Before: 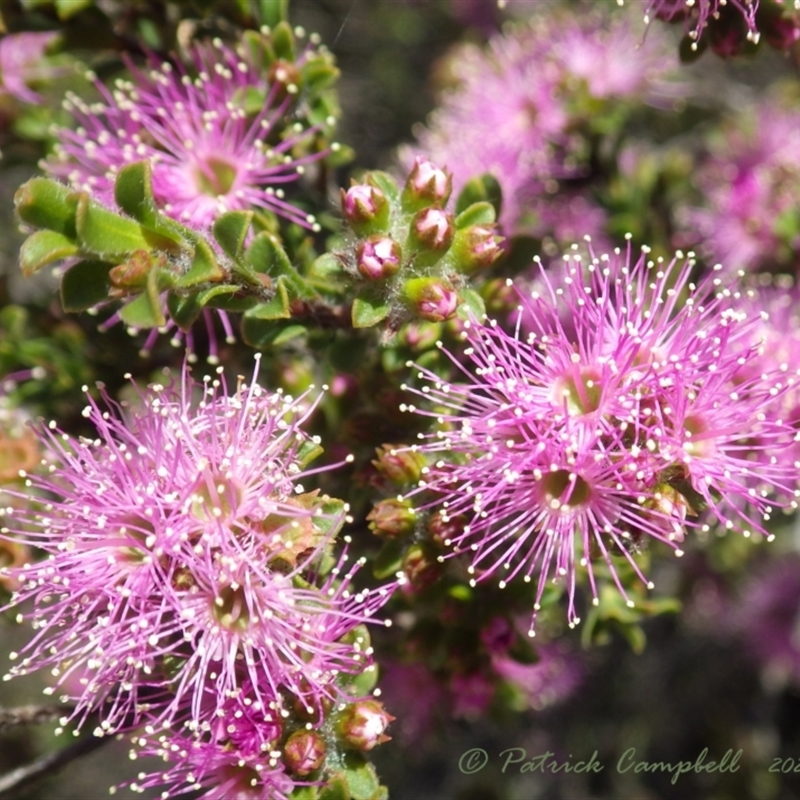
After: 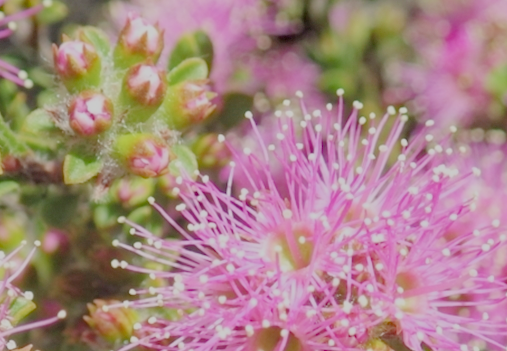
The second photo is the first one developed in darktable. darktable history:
haze removal: adaptive false
filmic rgb: black relative exposure -8.01 EV, white relative exposure 8.01 EV, threshold 5.99 EV, target black luminance 0%, hardness 2.42, latitude 76.15%, contrast 0.575, shadows ↔ highlights balance 0.007%, enable highlight reconstruction true
crop: left 36.099%, top 18.103%, right 0.454%, bottom 37.976%
exposure: black level correction 0, exposure 1.408 EV, compensate highlight preservation false
